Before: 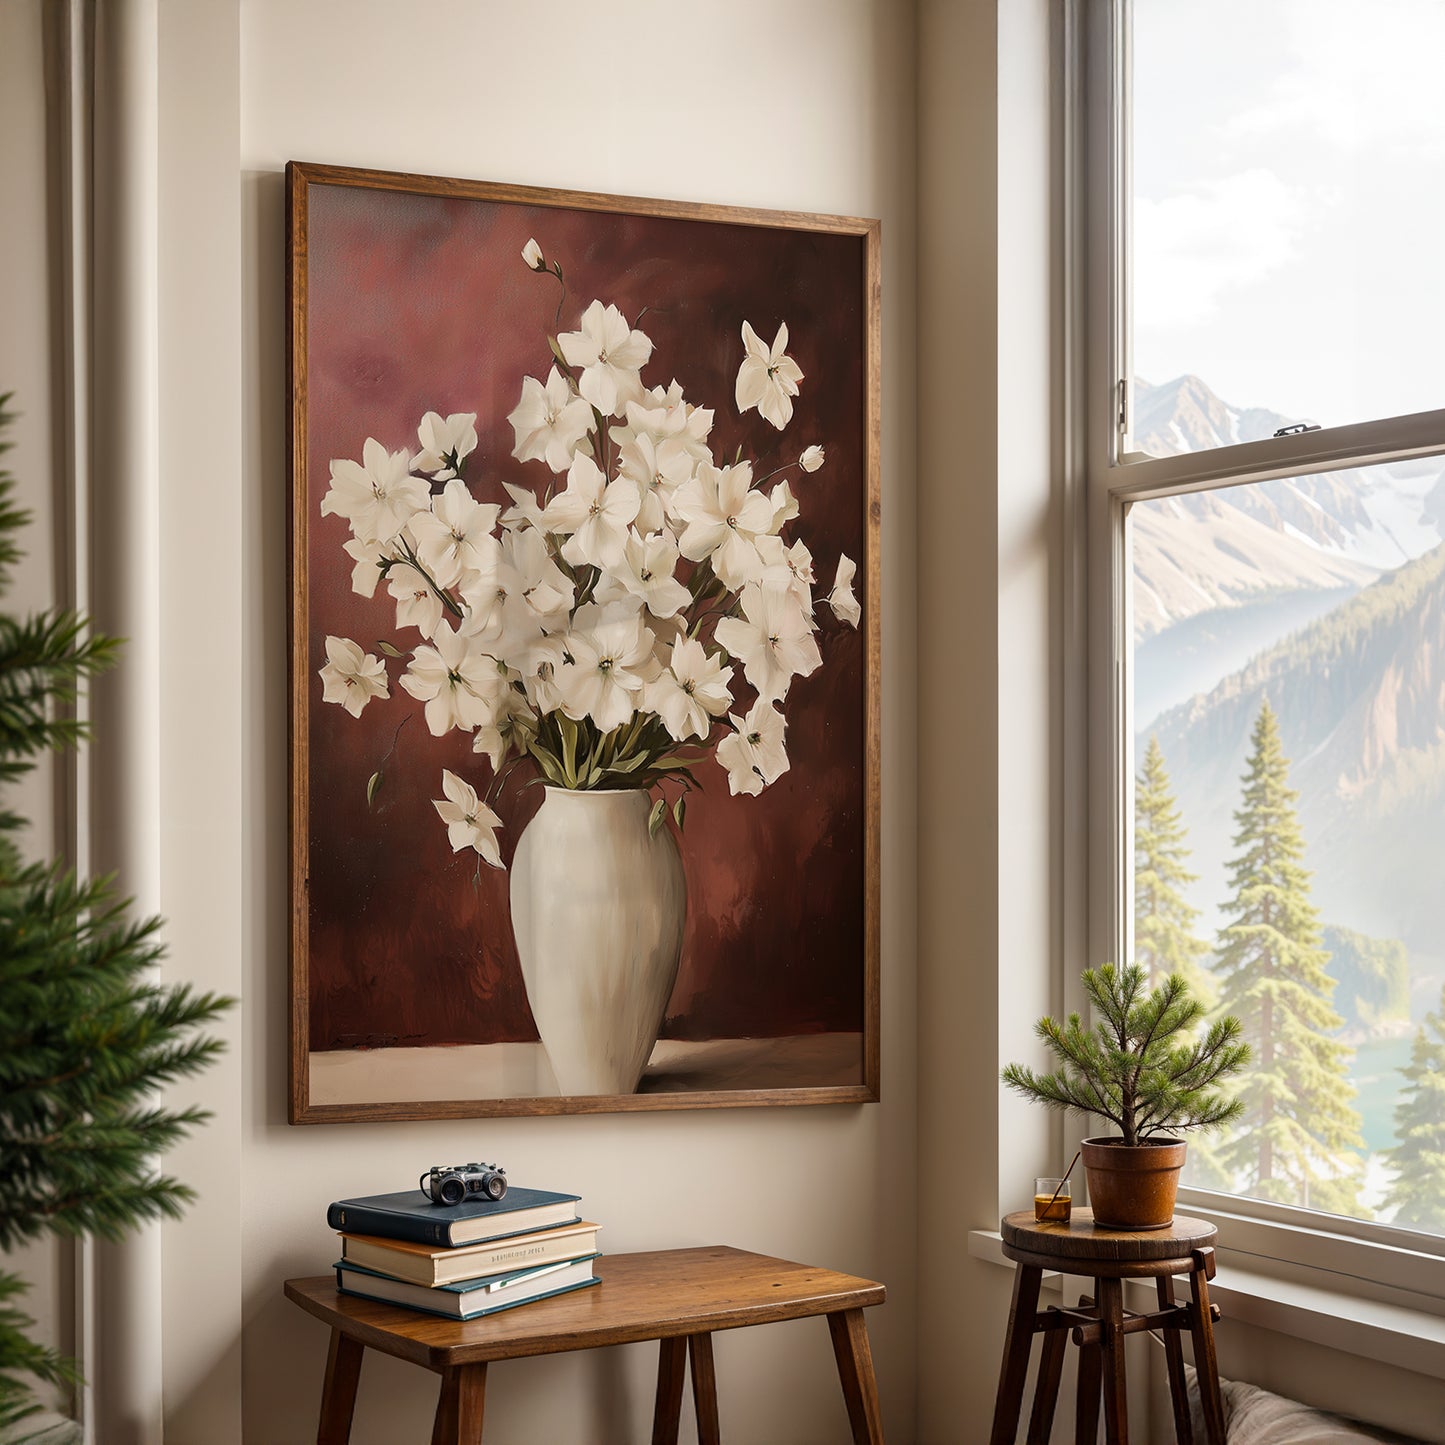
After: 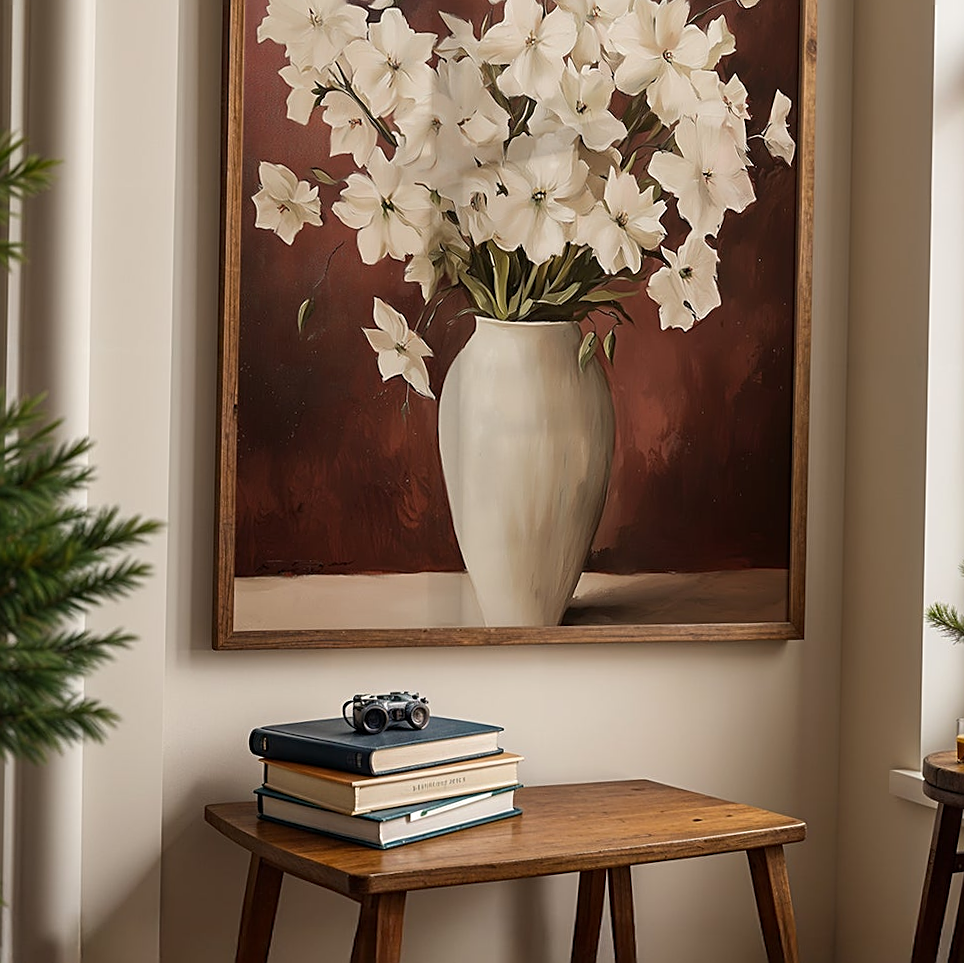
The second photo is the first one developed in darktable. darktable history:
sharpen: on, module defaults
crop and rotate: angle -1.17°, left 3.839%, top 31.951%, right 28.07%
